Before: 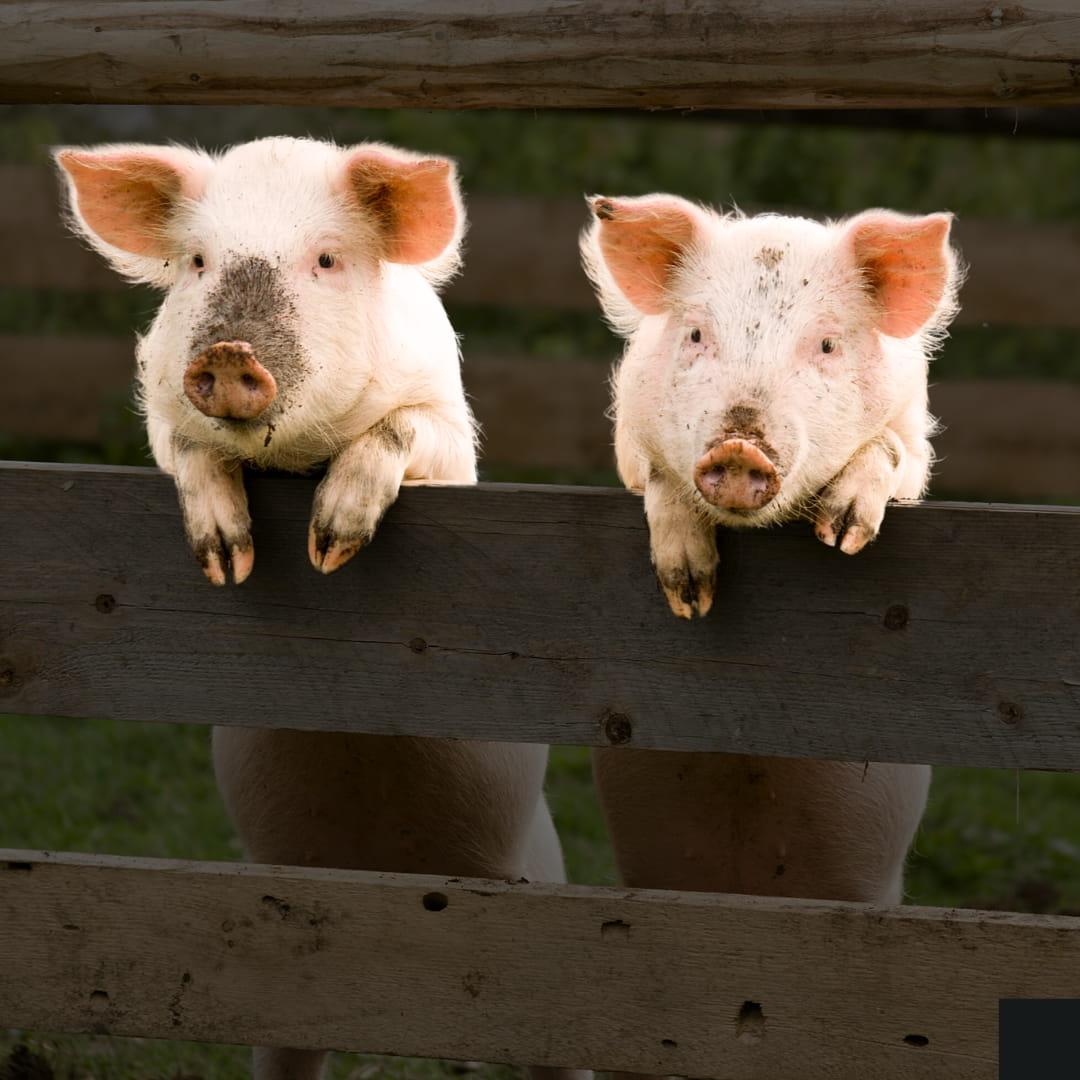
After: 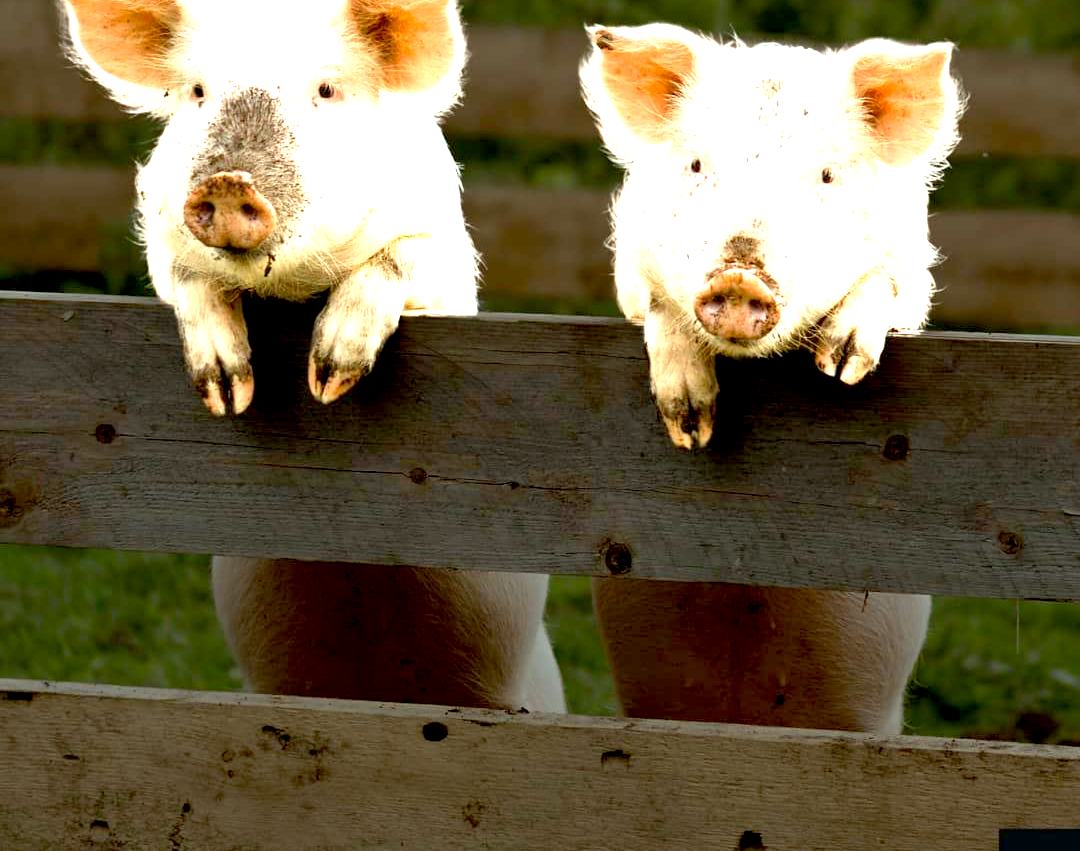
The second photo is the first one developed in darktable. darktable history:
crop and rotate: top 15.742%, bottom 5.408%
color correction: highlights a* -6.67, highlights b* 0.757
exposure: black level correction 0.009, exposure 1.428 EV, compensate highlight preservation false
